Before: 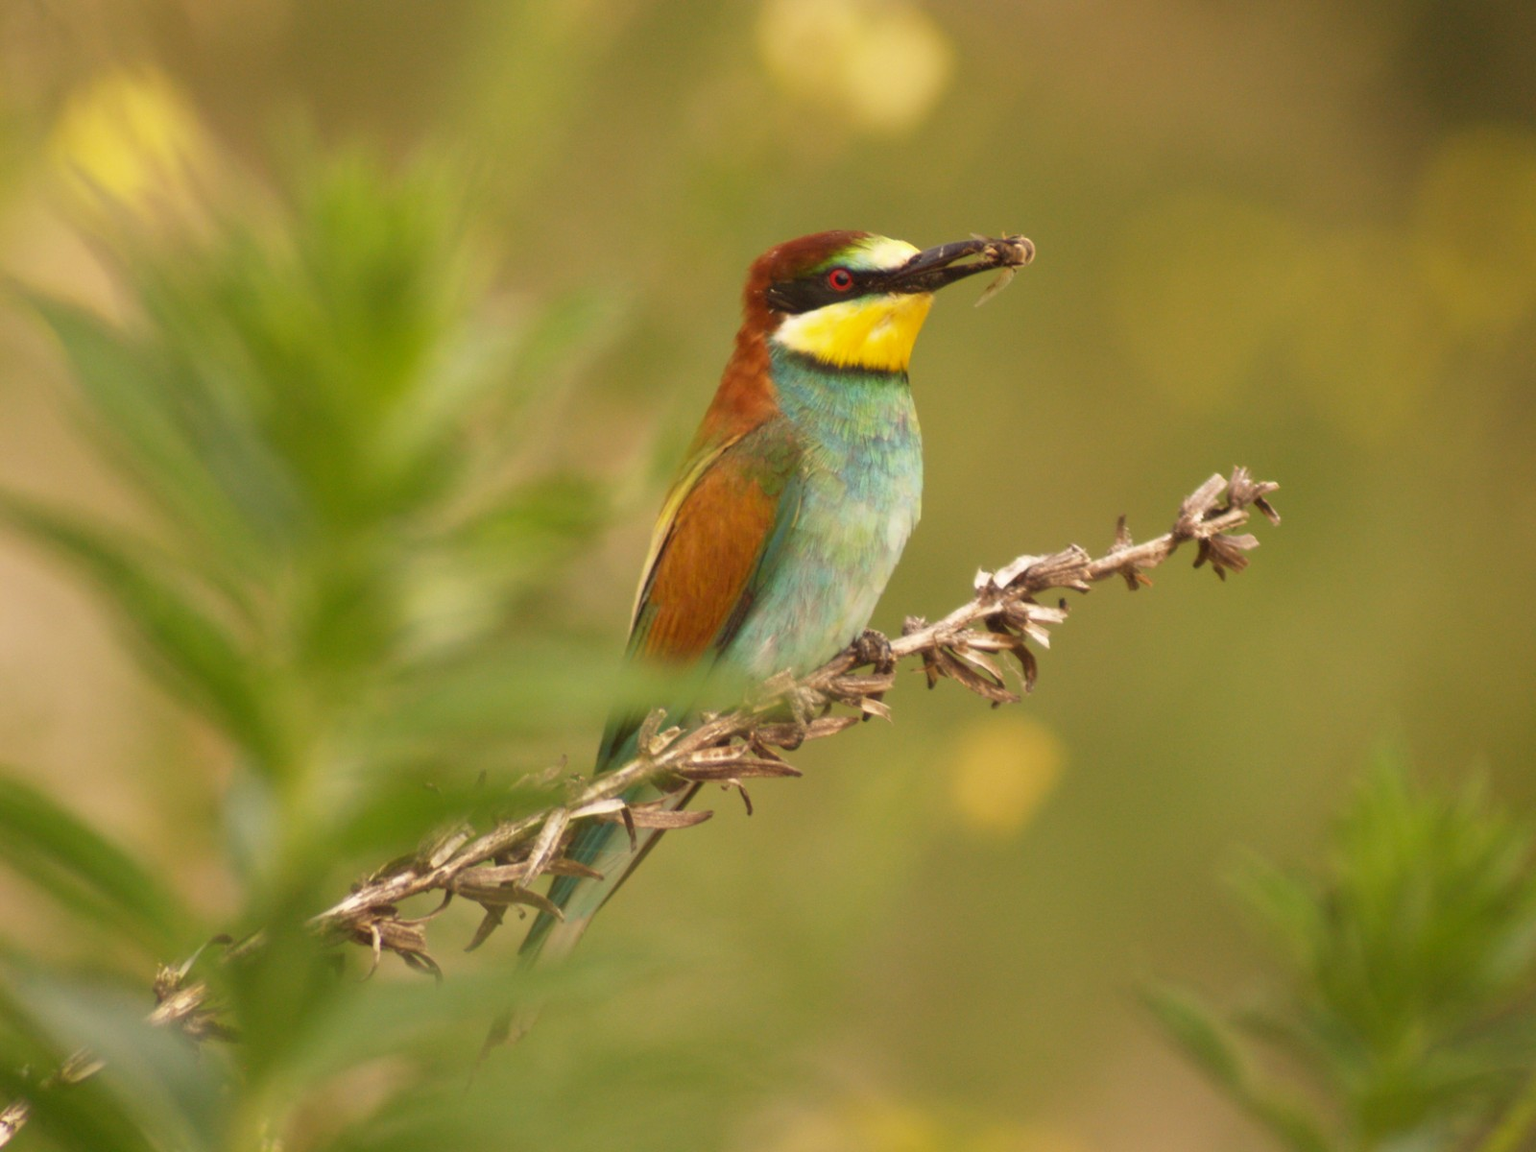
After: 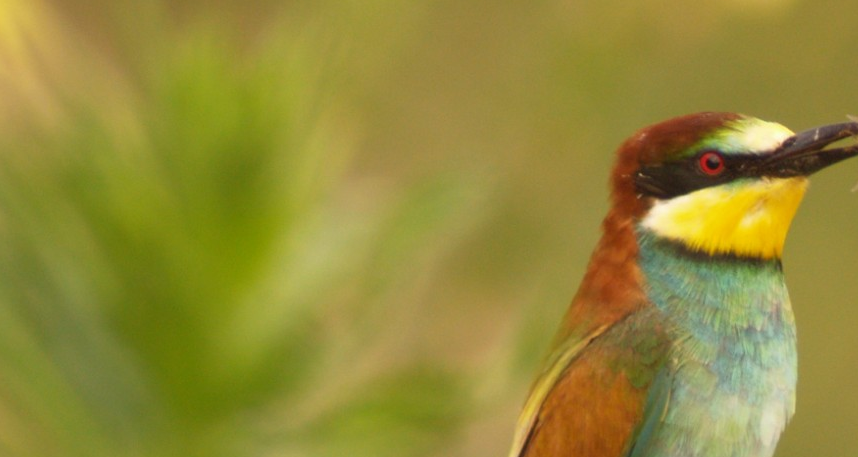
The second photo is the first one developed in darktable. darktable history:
crop: left 10.278%, top 10.736%, right 36.057%, bottom 51.115%
